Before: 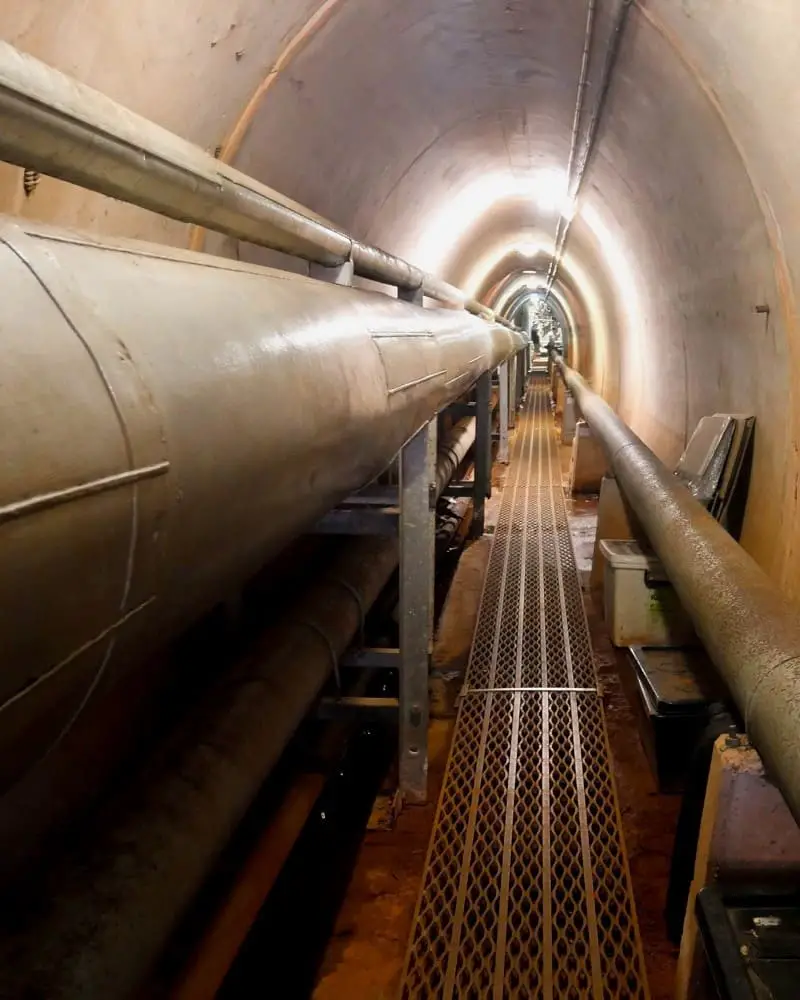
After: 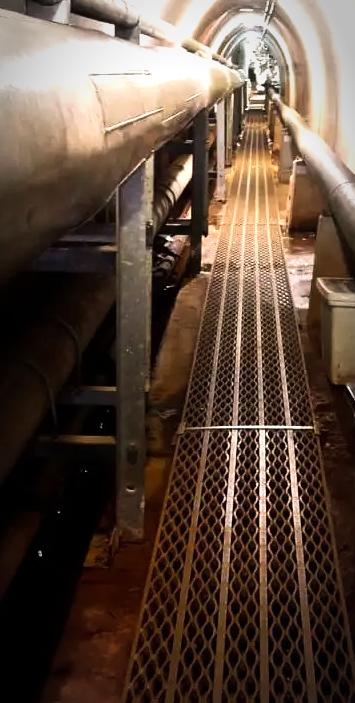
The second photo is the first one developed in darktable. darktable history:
shadows and highlights: shadows -12.5, white point adjustment 4, highlights 28.33
crop: left 35.432%, top 26.233%, right 20.145%, bottom 3.432%
vignetting: automatic ratio true
tone equalizer: -8 EV -0.75 EV, -7 EV -0.7 EV, -6 EV -0.6 EV, -5 EV -0.4 EV, -3 EV 0.4 EV, -2 EV 0.6 EV, -1 EV 0.7 EV, +0 EV 0.75 EV, edges refinement/feathering 500, mask exposure compensation -1.57 EV, preserve details no
velvia: on, module defaults
